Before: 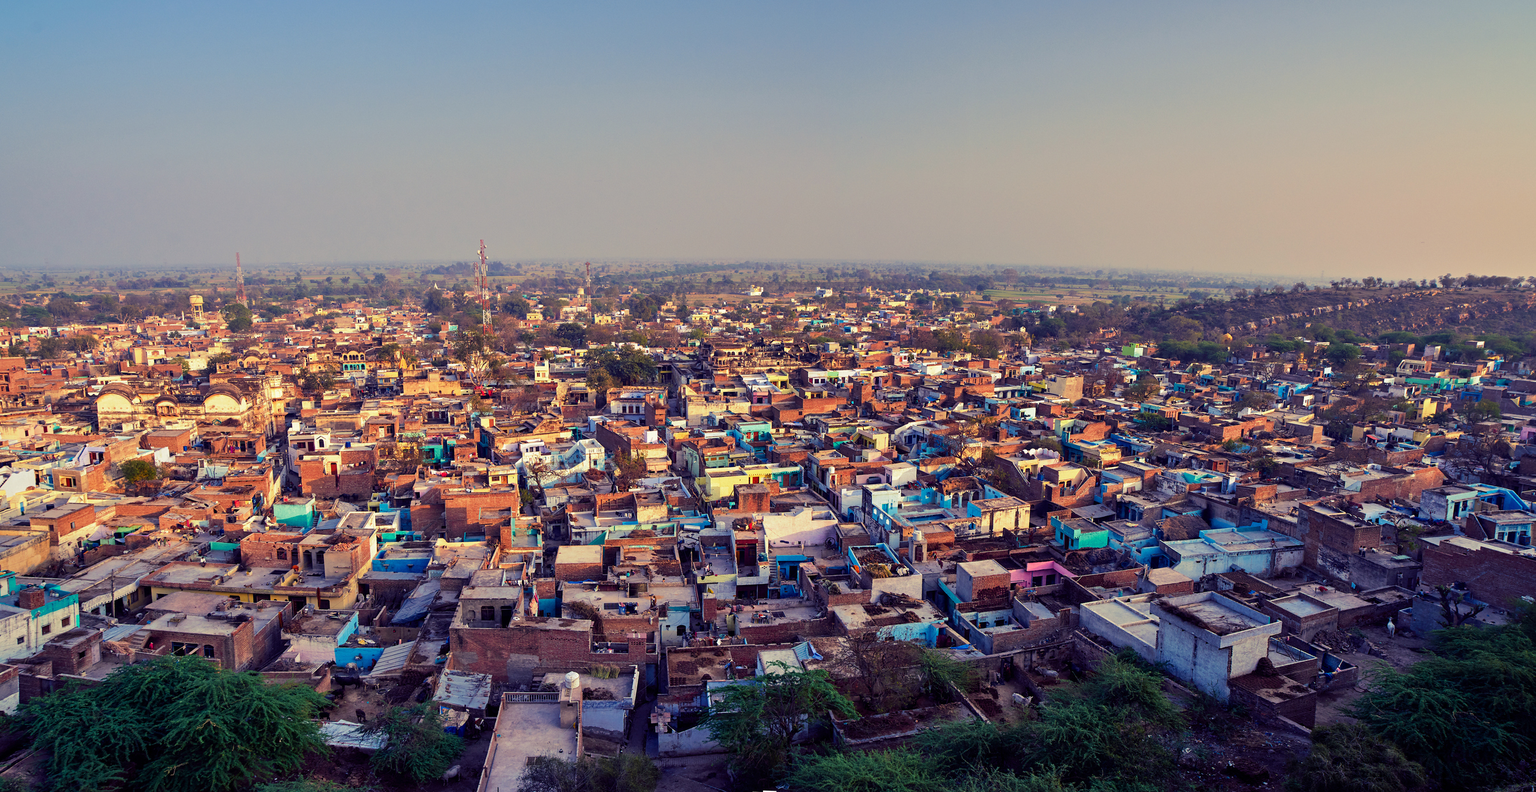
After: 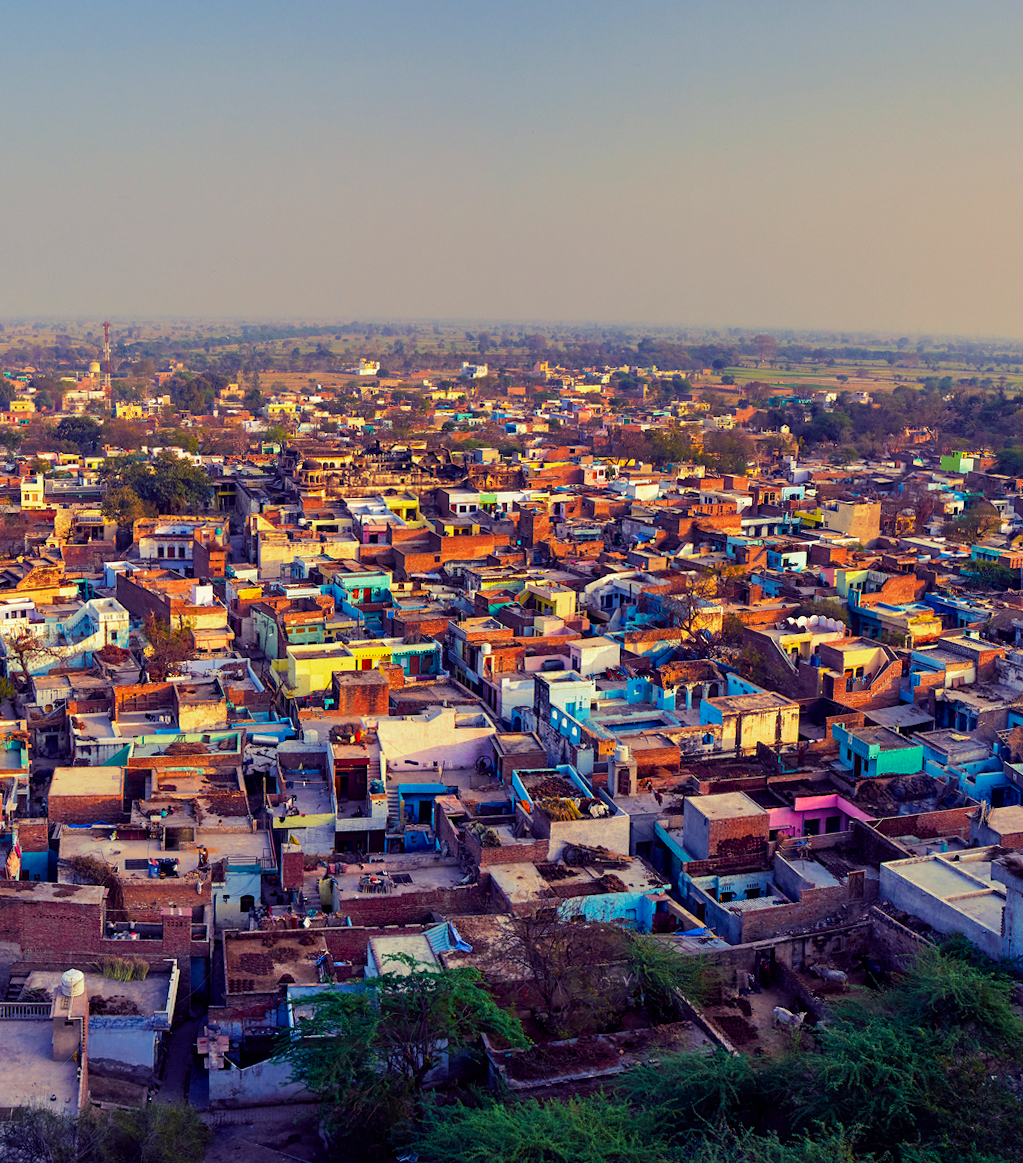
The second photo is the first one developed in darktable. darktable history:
rotate and perspective: rotation 0.226°, lens shift (vertical) -0.042, crop left 0.023, crop right 0.982, crop top 0.006, crop bottom 0.994
color balance rgb: perceptual saturation grading › global saturation 25%, global vibrance 20%
crop: left 33.452%, top 6.025%, right 23.155%
